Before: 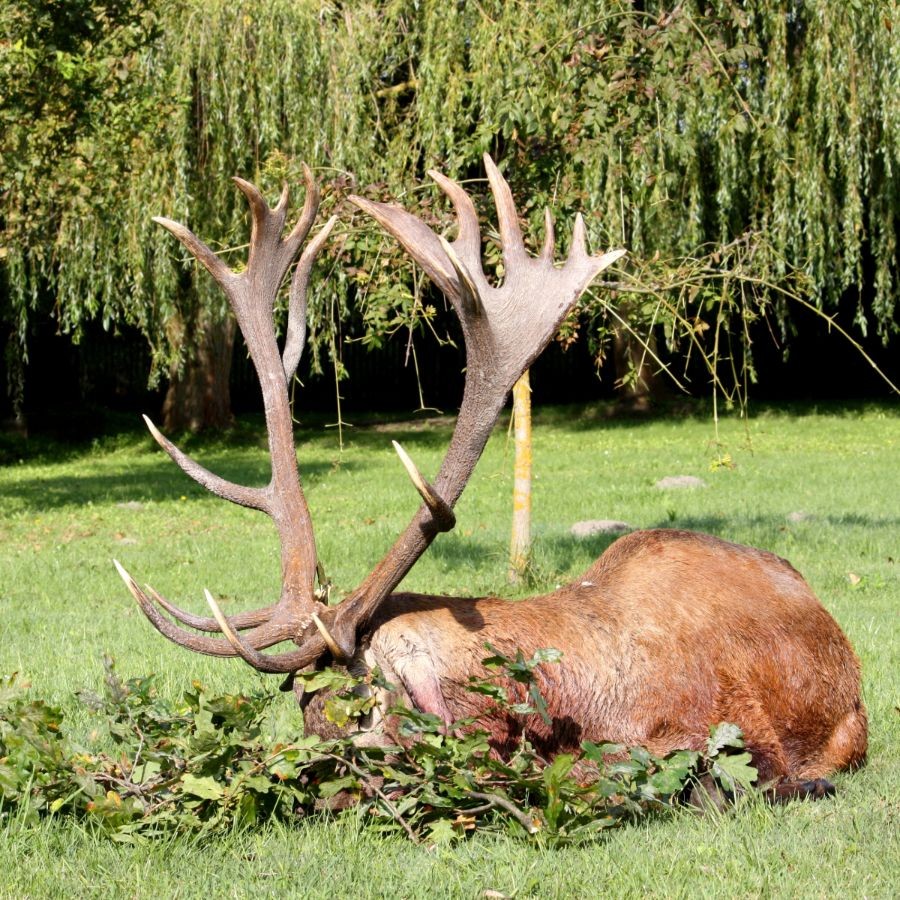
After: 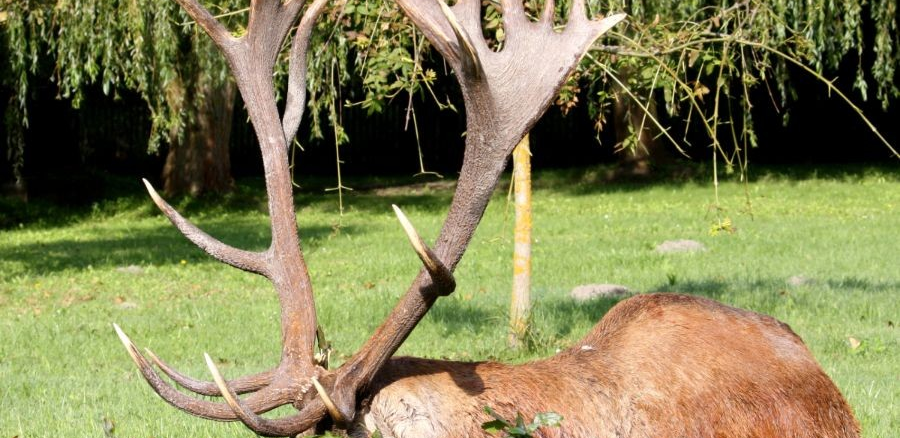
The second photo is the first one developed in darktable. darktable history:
crop and rotate: top 26.245%, bottom 25.056%
